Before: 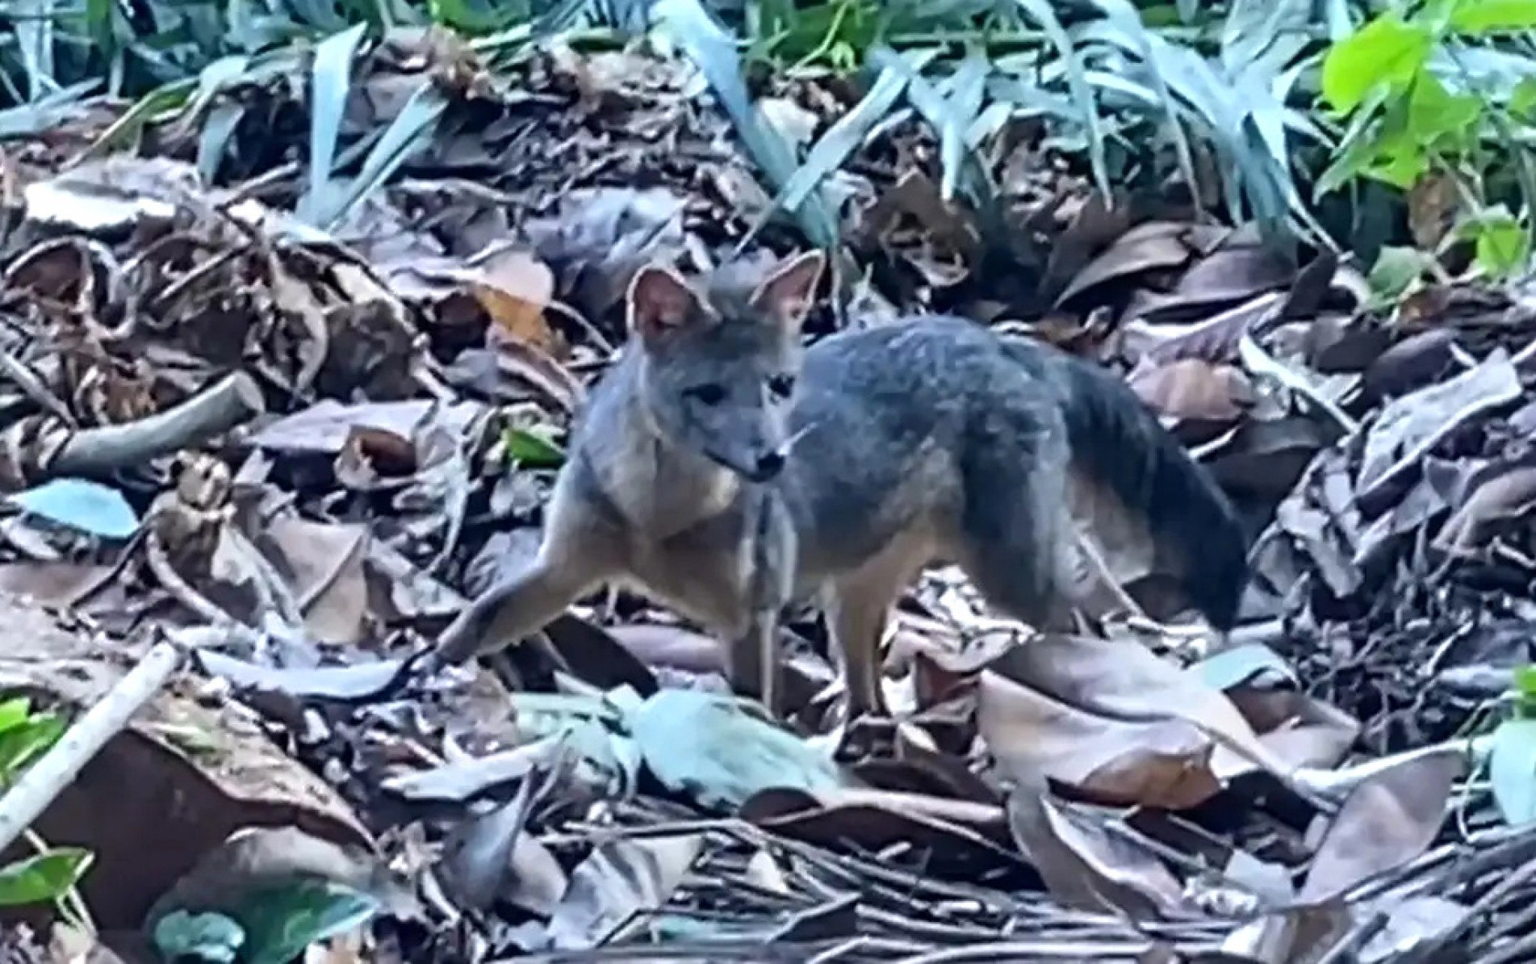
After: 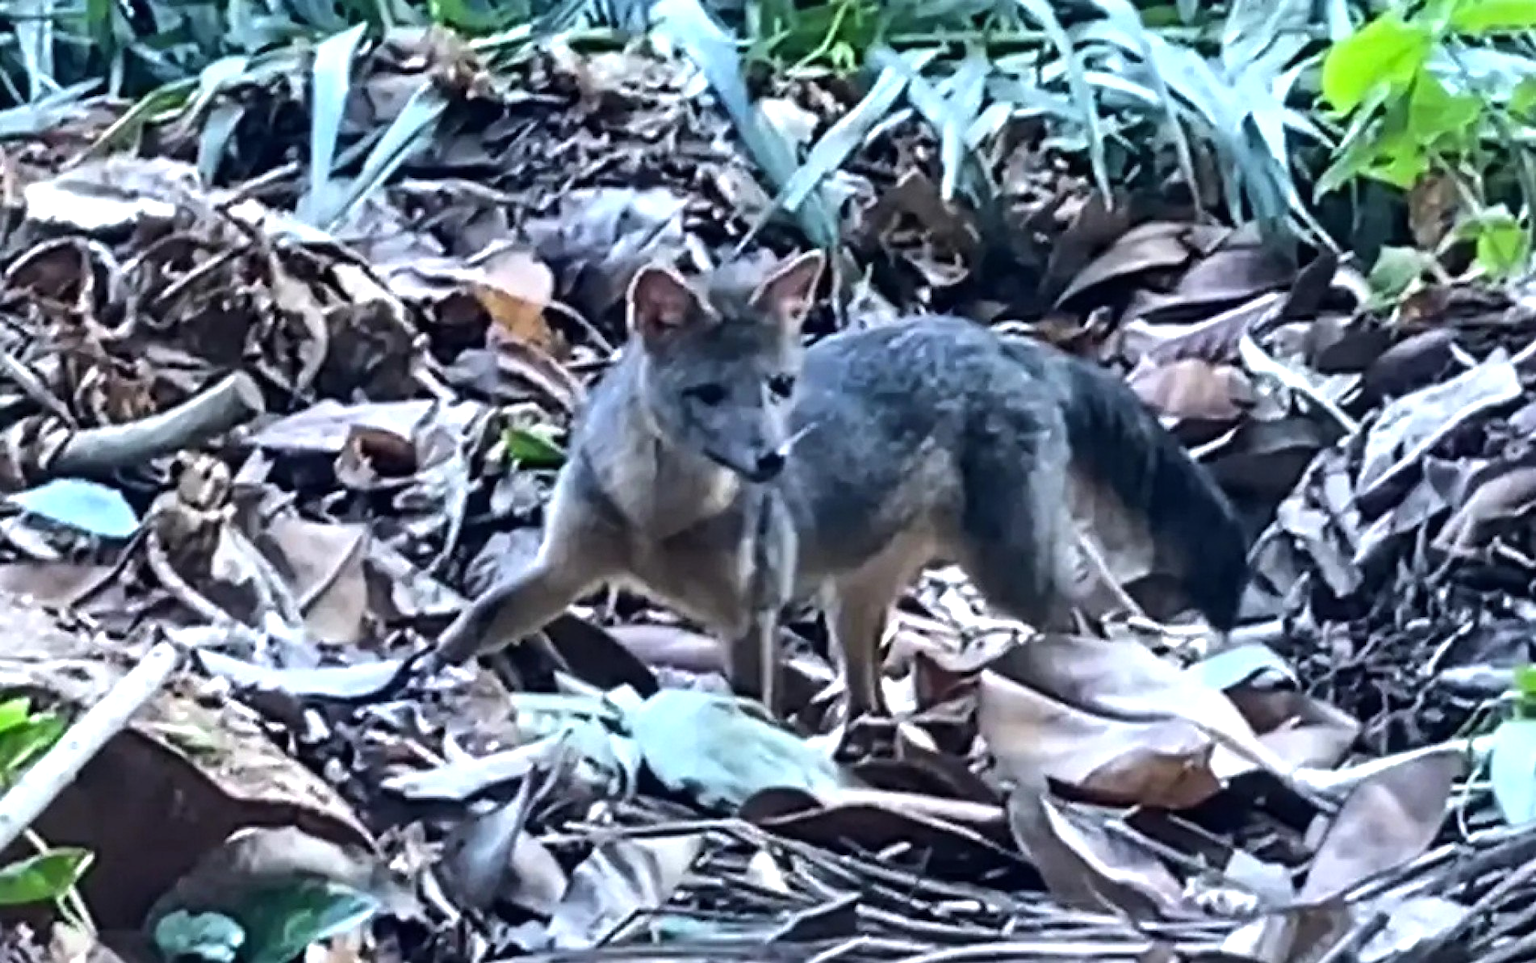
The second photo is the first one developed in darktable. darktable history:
shadows and highlights: shadows 37.19, highlights -26.63, soften with gaussian
tone equalizer: -8 EV -0.452 EV, -7 EV -0.405 EV, -6 EV -0.346 EV, -5 EV -0.242 EV, -3 EV 0.199 EV, -2 EV 0.318 EV, -1 EV 0.404 EV, +0 EV 0.414 EV, edges refinement/feathering 500, mask exposure compensation -1.57 EV, preserve details no
